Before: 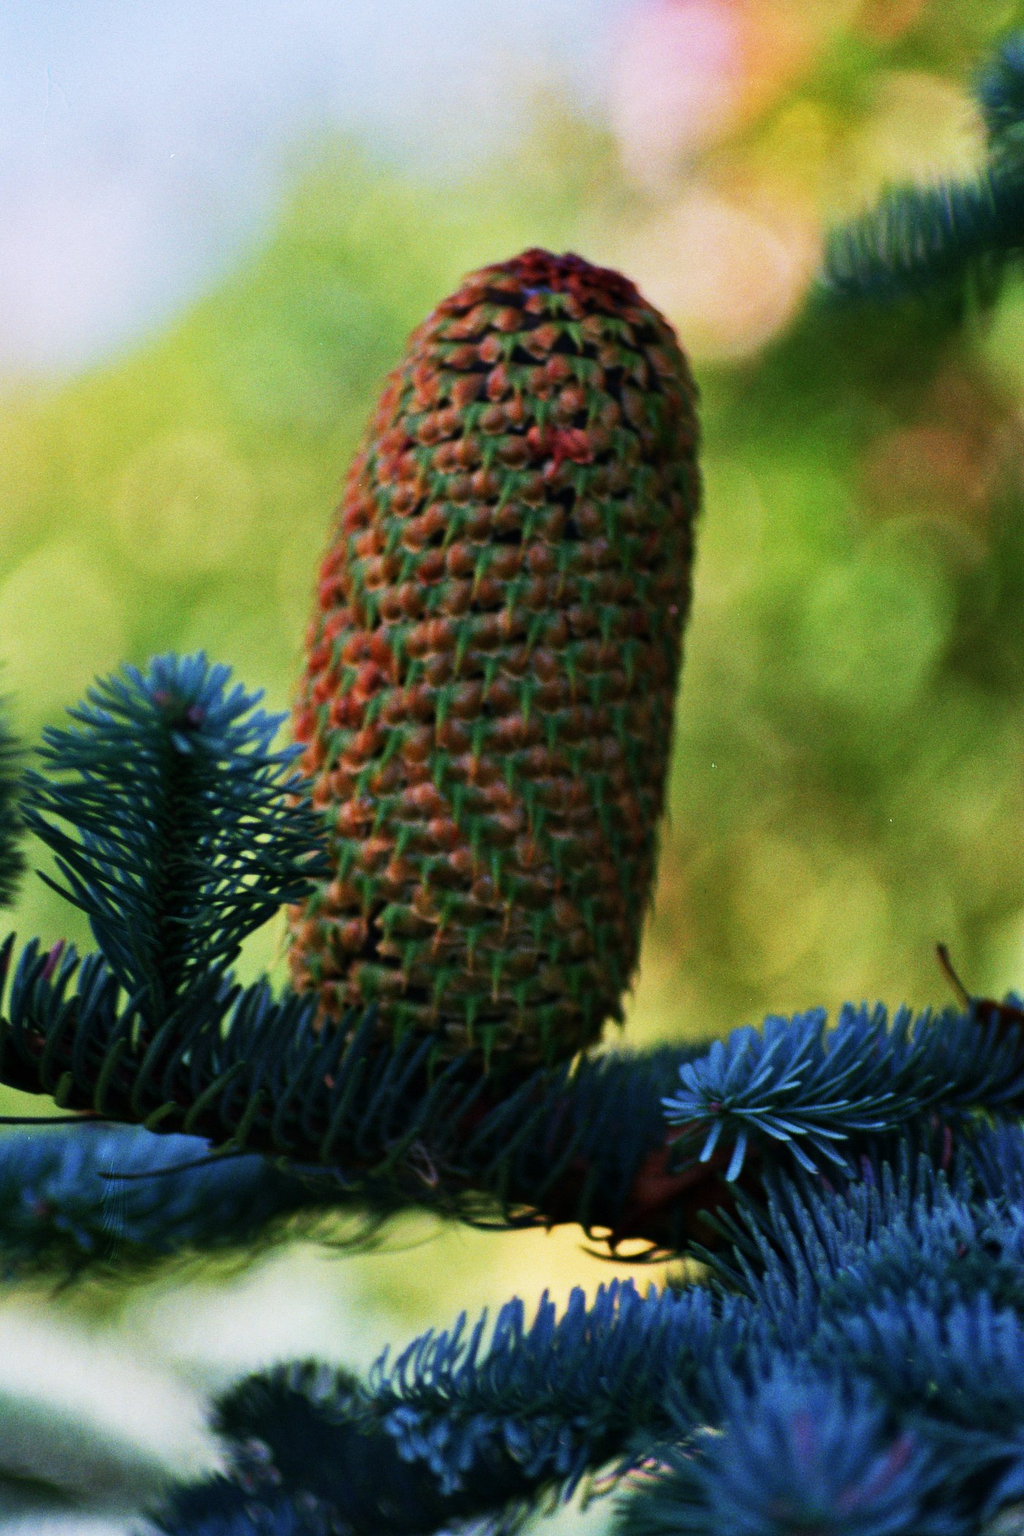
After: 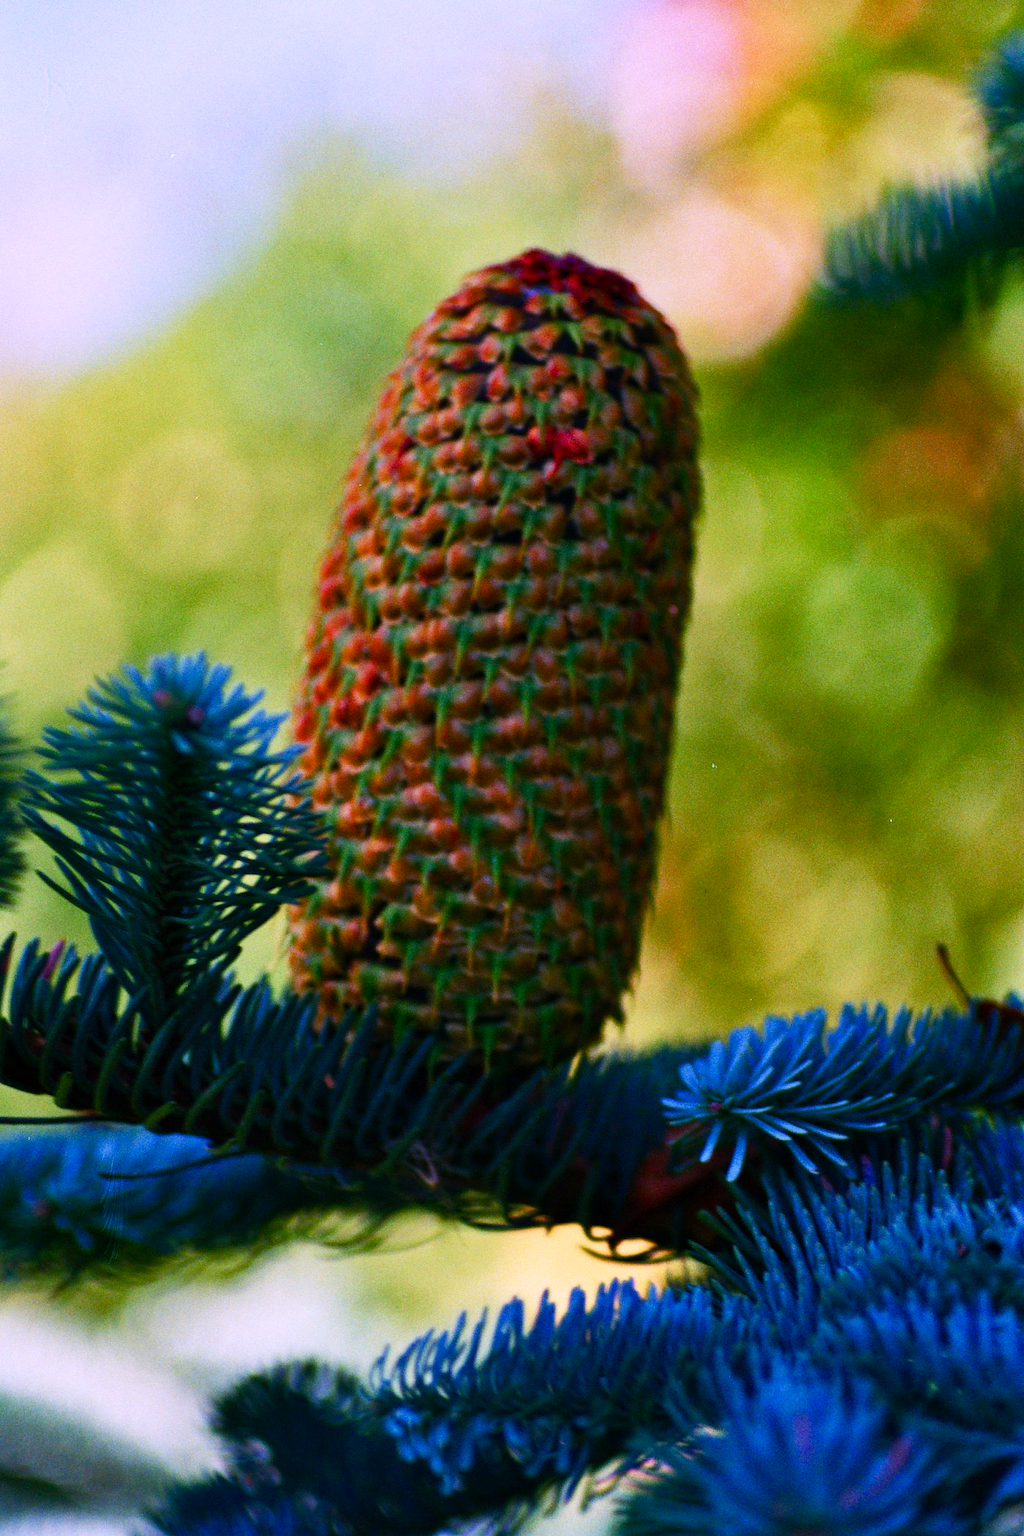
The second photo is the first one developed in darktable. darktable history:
color balance rgb: perceptual saturation grading › global saturation 20%, perceptual saturation grading › highlights -25%, perceptual saturation grading › shadows 50%
white balance: red 1.066, blue 1.119
